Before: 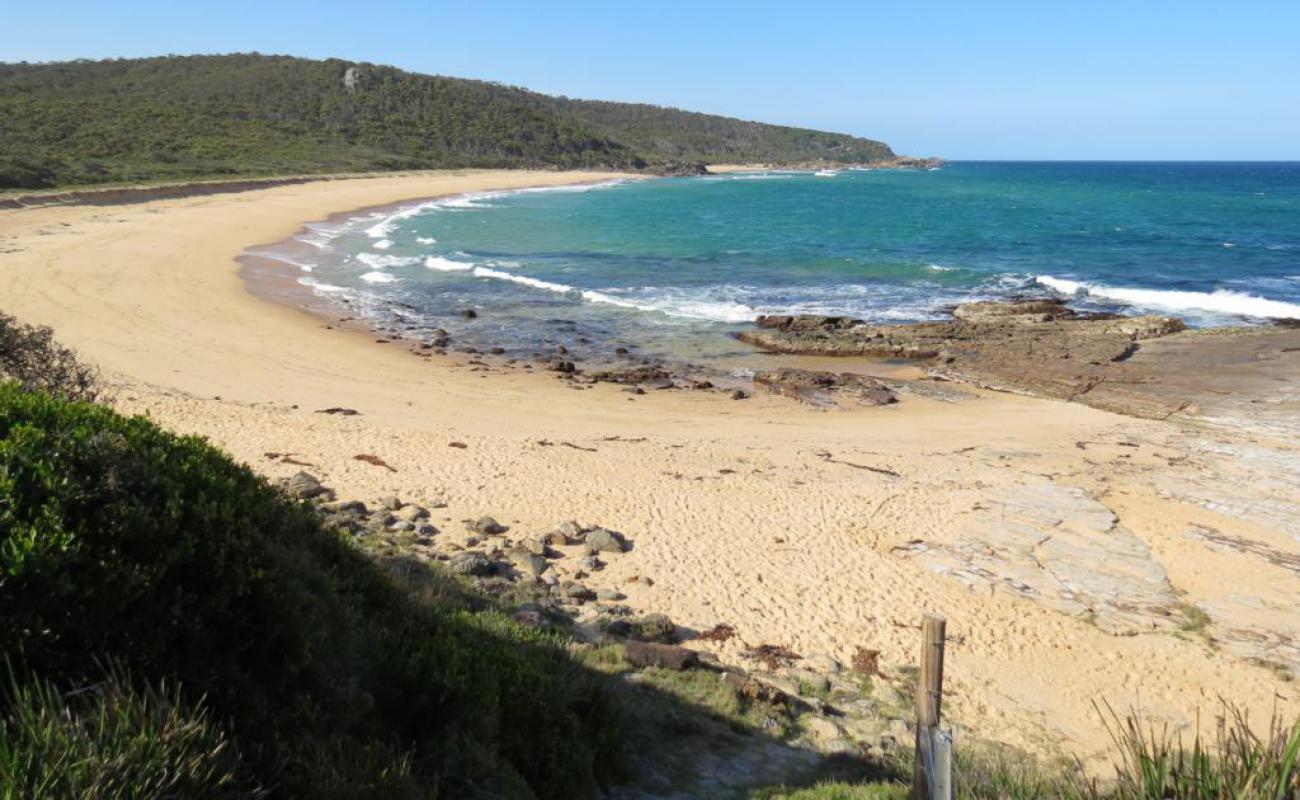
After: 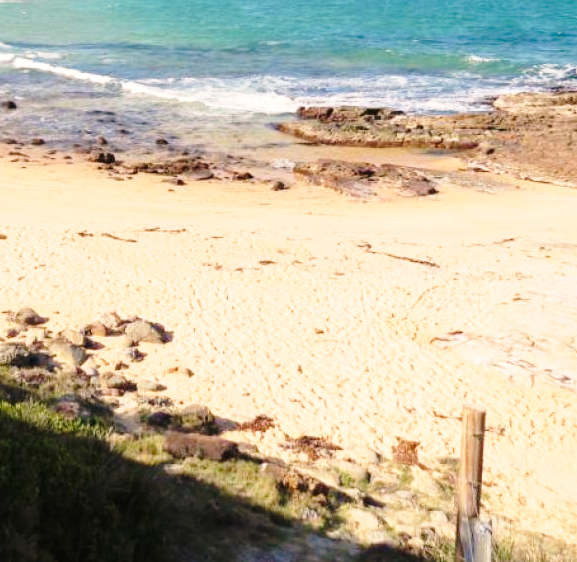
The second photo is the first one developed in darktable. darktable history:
white balance: red 1.127, blue 0.943
base curve: curves: ch0 [(0, 0) (0.028, 0.03) (0.121, 0.232) (0.46, 0.748) (0.859, 0.968) (1, 1)], preserve colors none
crop: left 35.432%, top 26.233%, right 20.145%, bottom 3.432%
